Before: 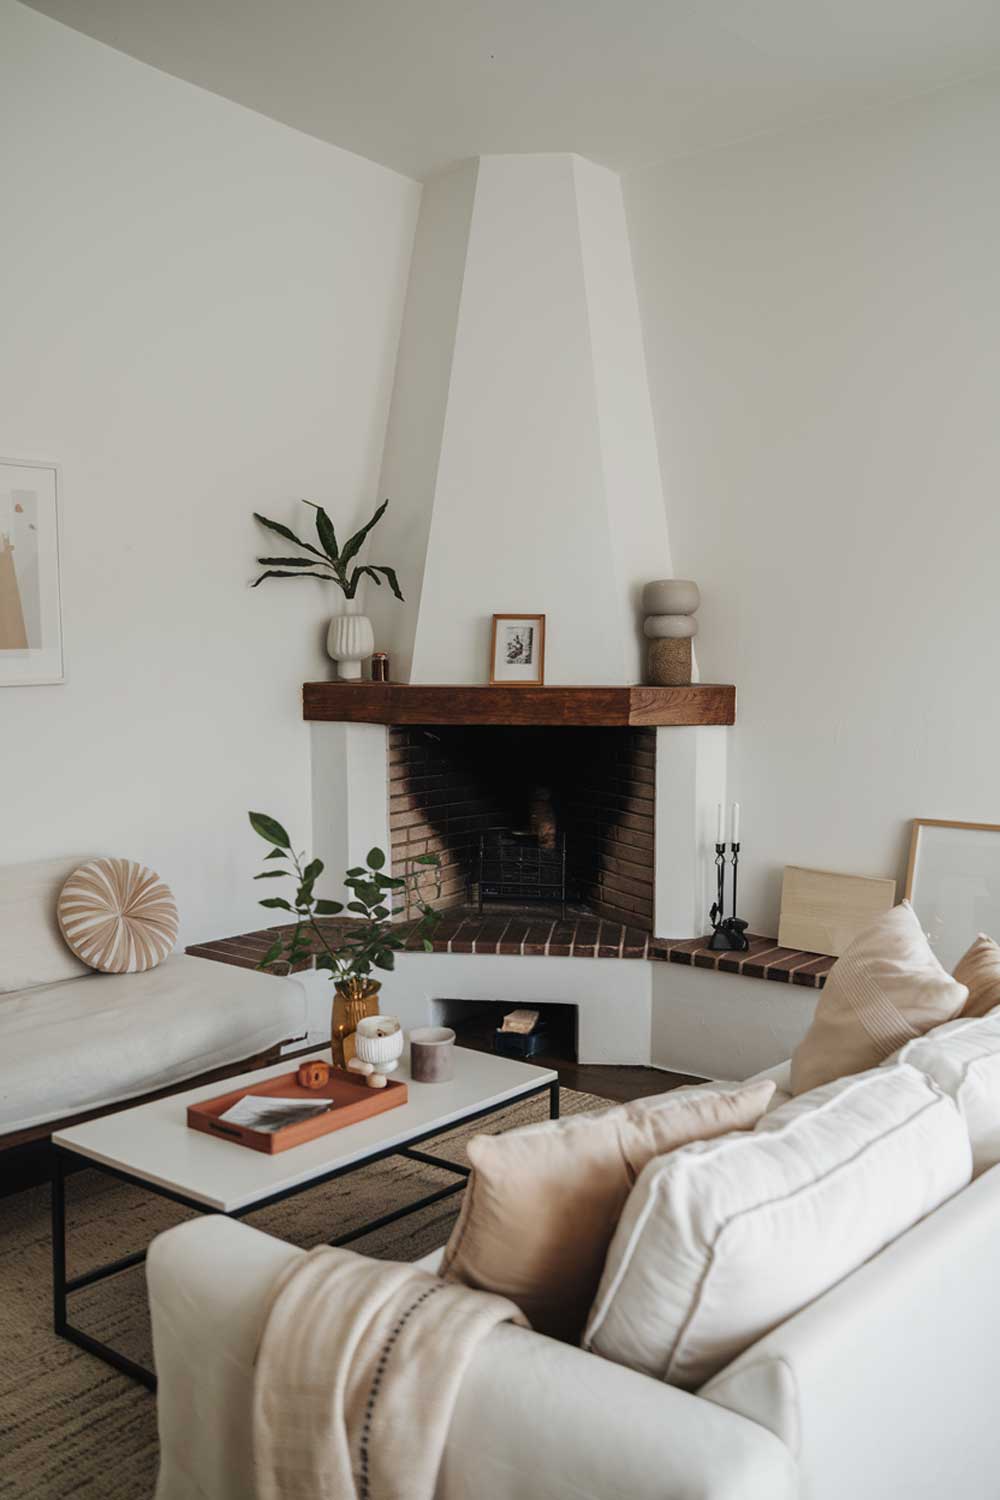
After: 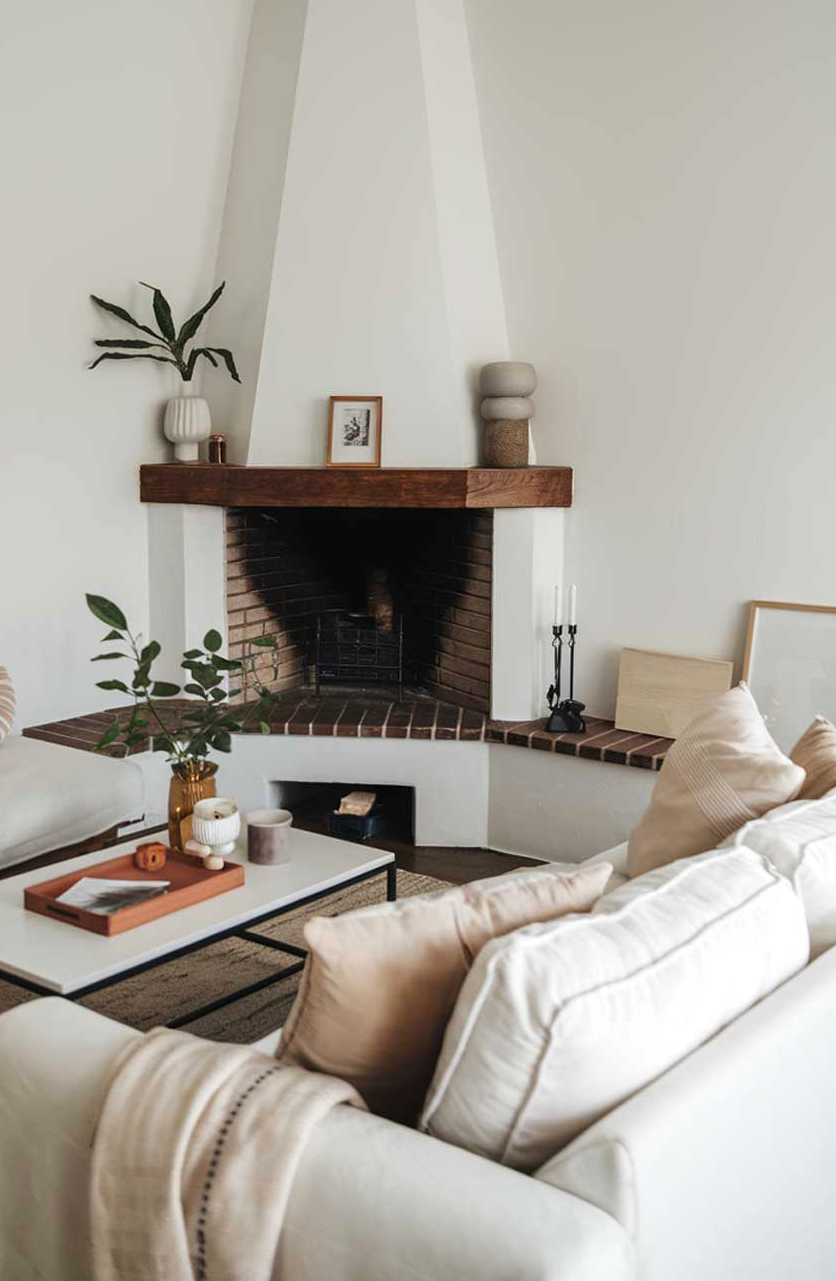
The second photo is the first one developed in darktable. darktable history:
exposure: exposure 0.238 EV, compensate highlight preservation false
crop: left 16.375%, top 14.582%
